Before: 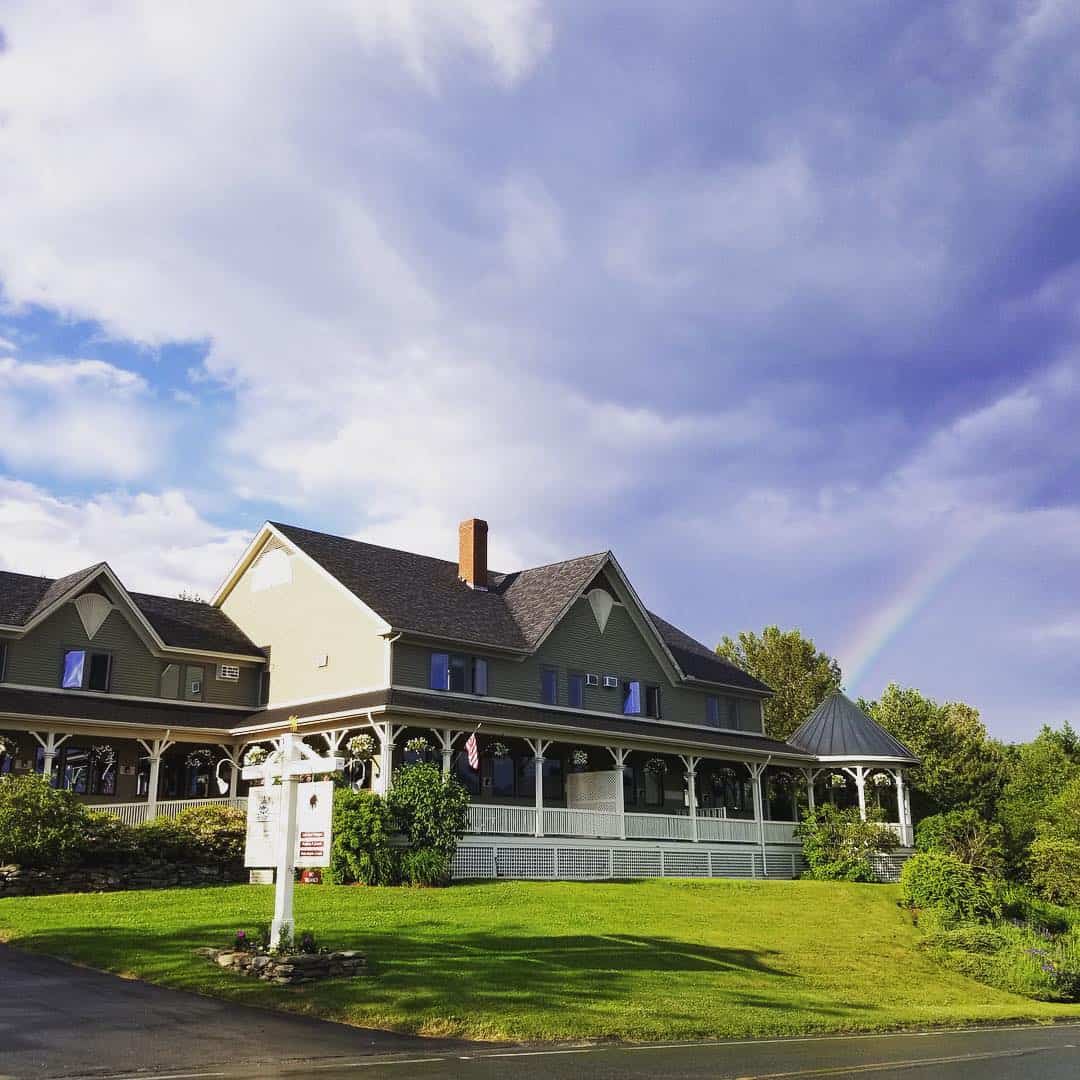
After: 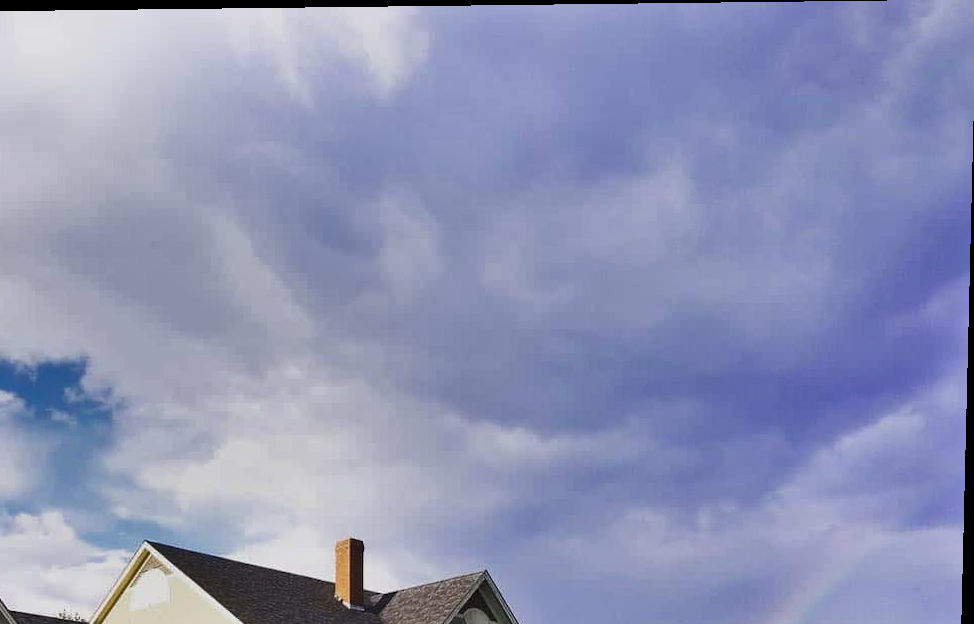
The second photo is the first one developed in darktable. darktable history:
shadows and highlights: white point adjustment -3.64, highlights -63.34, highlights color adjustment 42%, soften with gaussian
crop and rotate: left 11.812%, bottom 42.776%
rotate and perspective: lens shift (vertical) 0.048, lens shift (horizontal) -0.024, automatic cropping off
